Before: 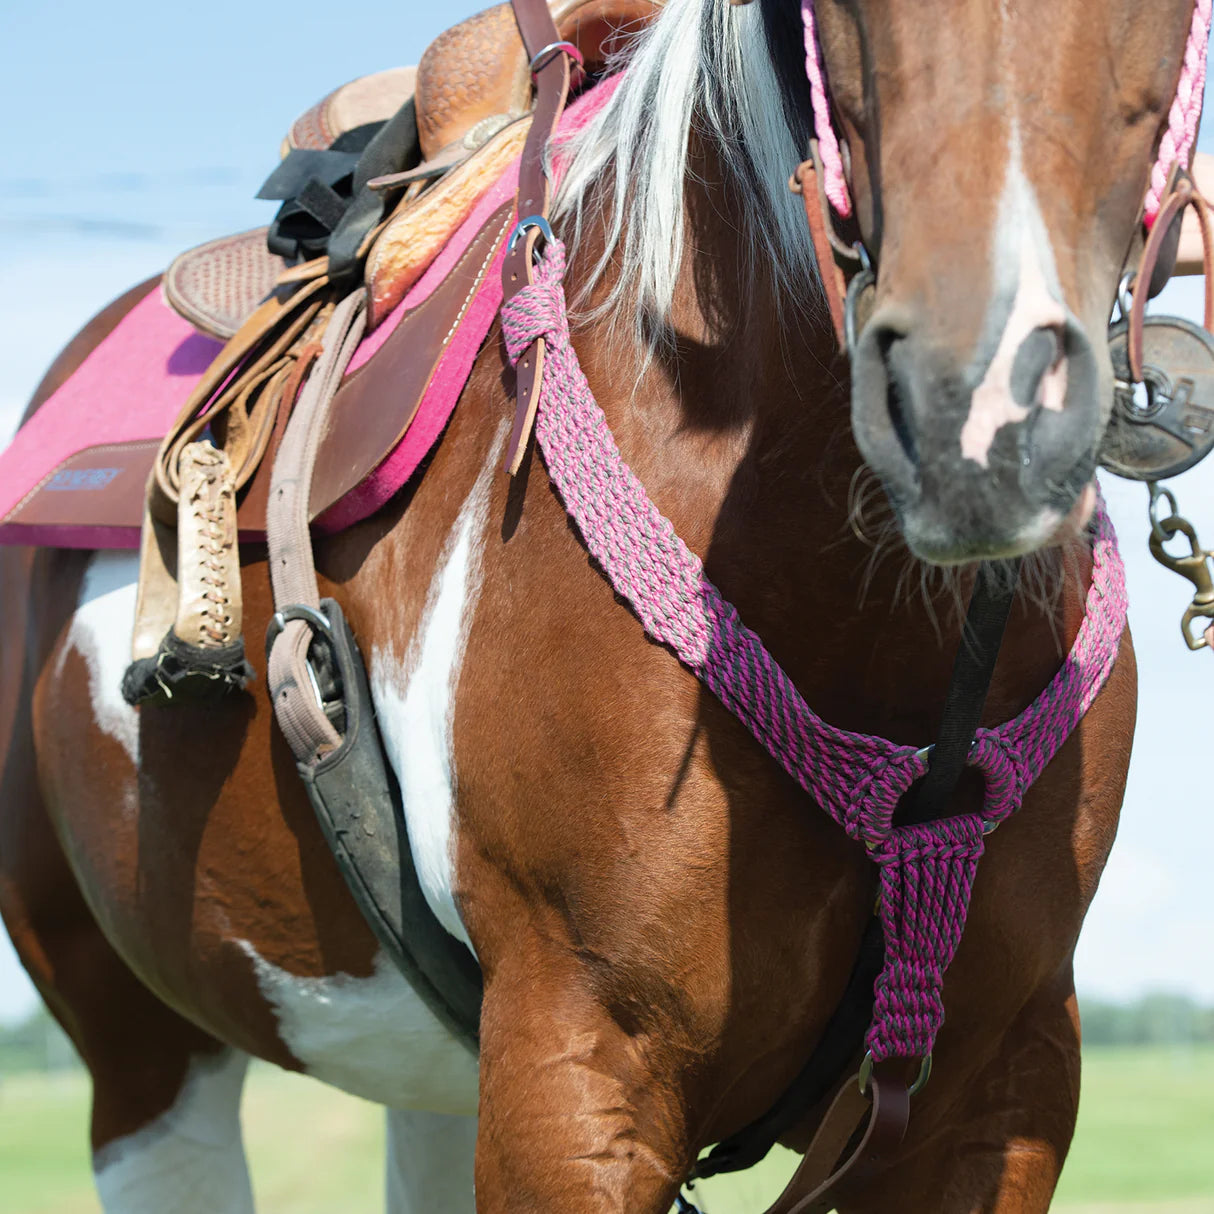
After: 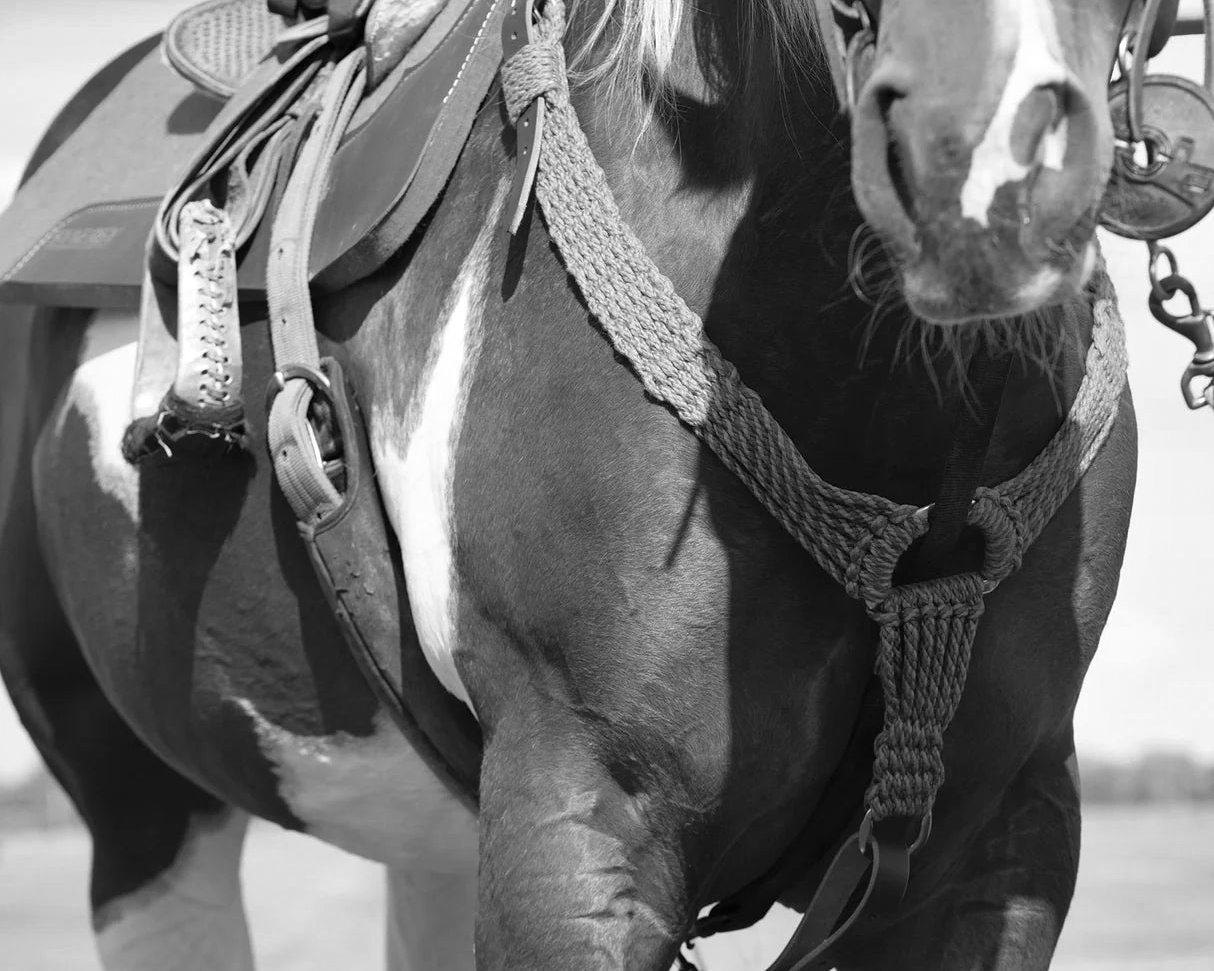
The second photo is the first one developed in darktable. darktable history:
monochrome: a 32, b 64, size 2.3
crop and rotate: top 19.998%
shadows and highlights: shadows 12, white point adjustment 1.2, soften with gaussian
exposure: exposure 0.081 EV, compensate highlight preservation false
white balance: emerald 1
